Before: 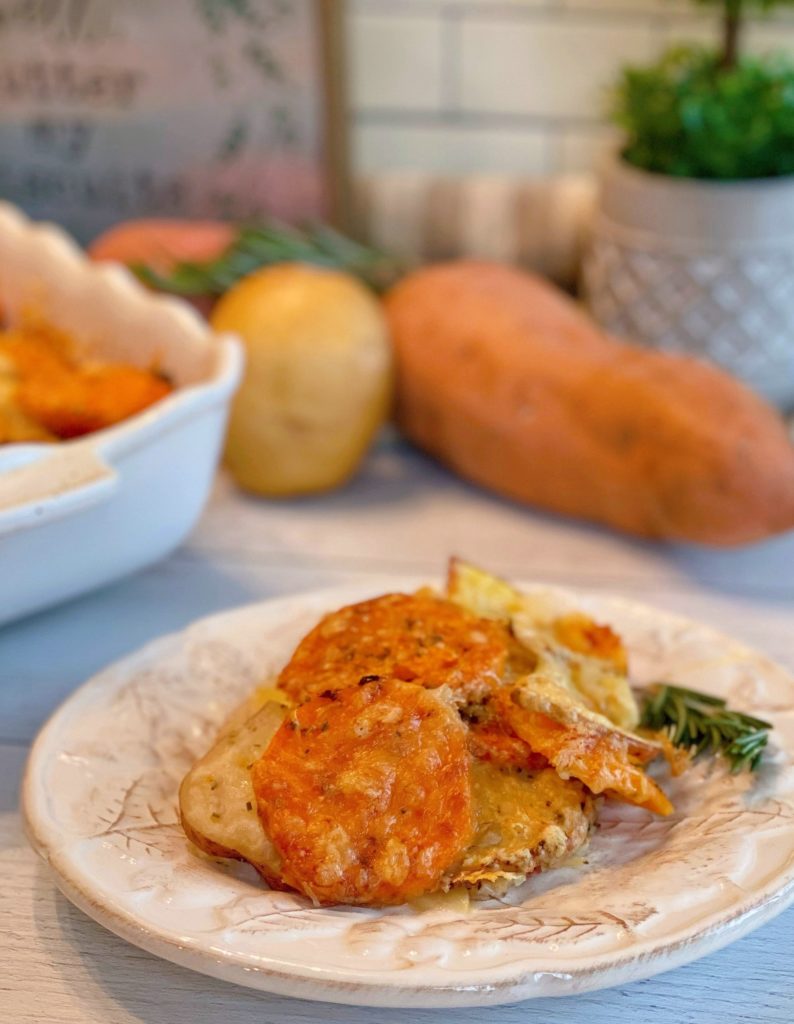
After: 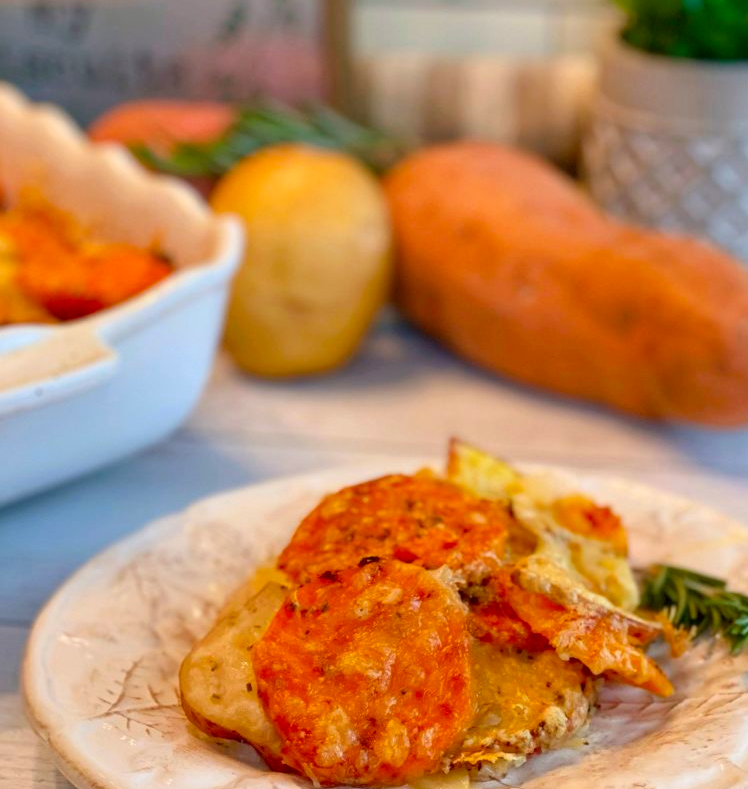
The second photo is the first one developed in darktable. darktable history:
crop and rotate: angle 0.03°, top 11.643%, right 5.651%, bottom 11.189%
contrast brightness saturation: contrast 0.09, saturation 0.28
